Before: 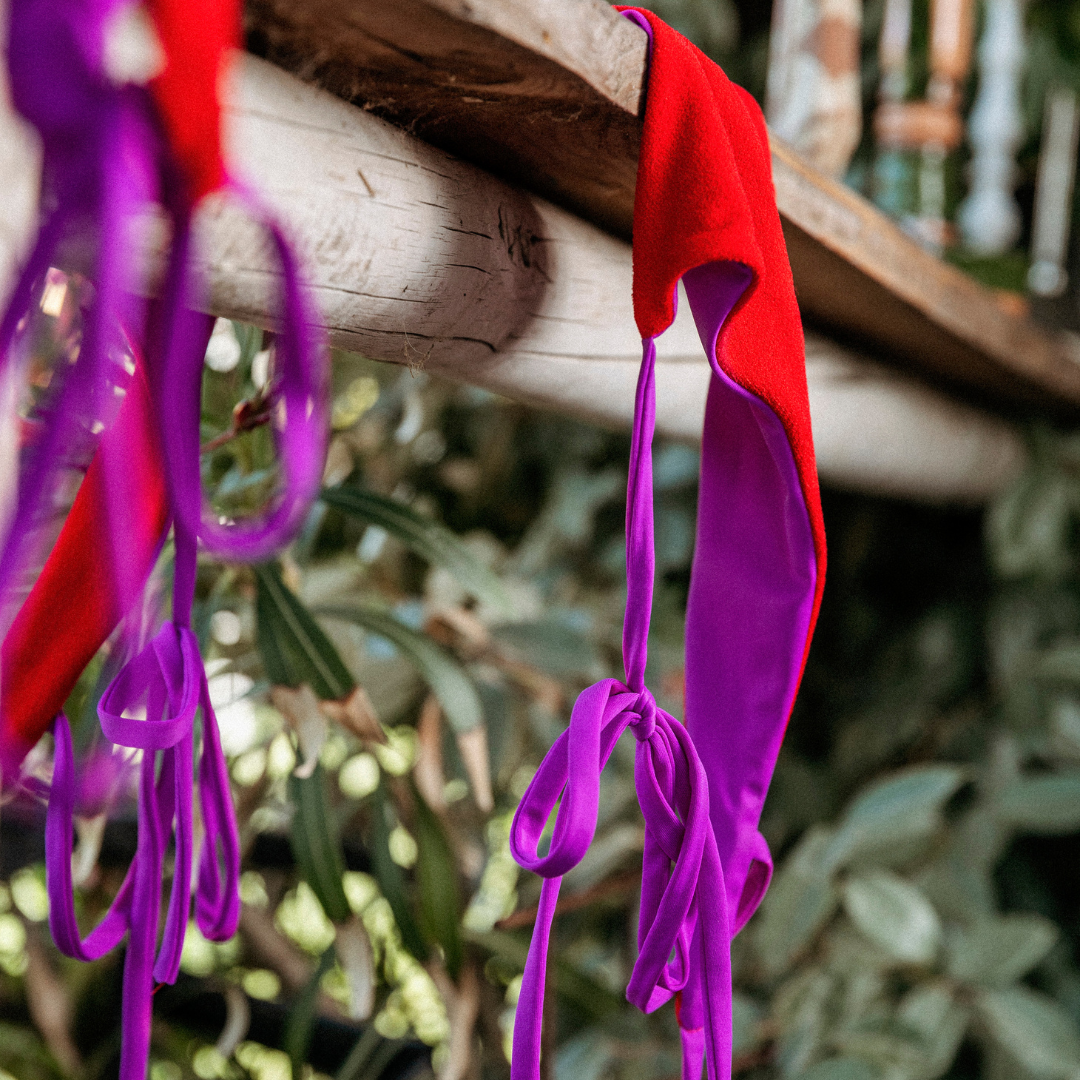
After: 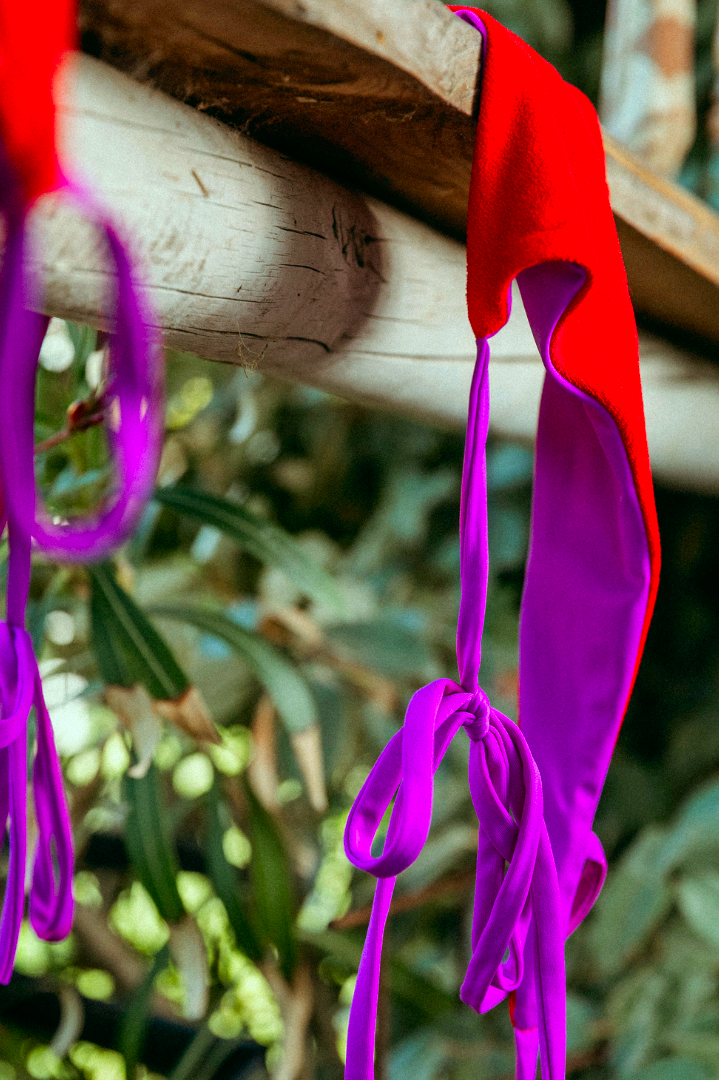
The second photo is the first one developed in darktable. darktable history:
crop: left 15.419%, right 17.914%
color correction: highlights a* -7.33, highlights b* 1.26, shadows a* -3.55, saturation 1.4
